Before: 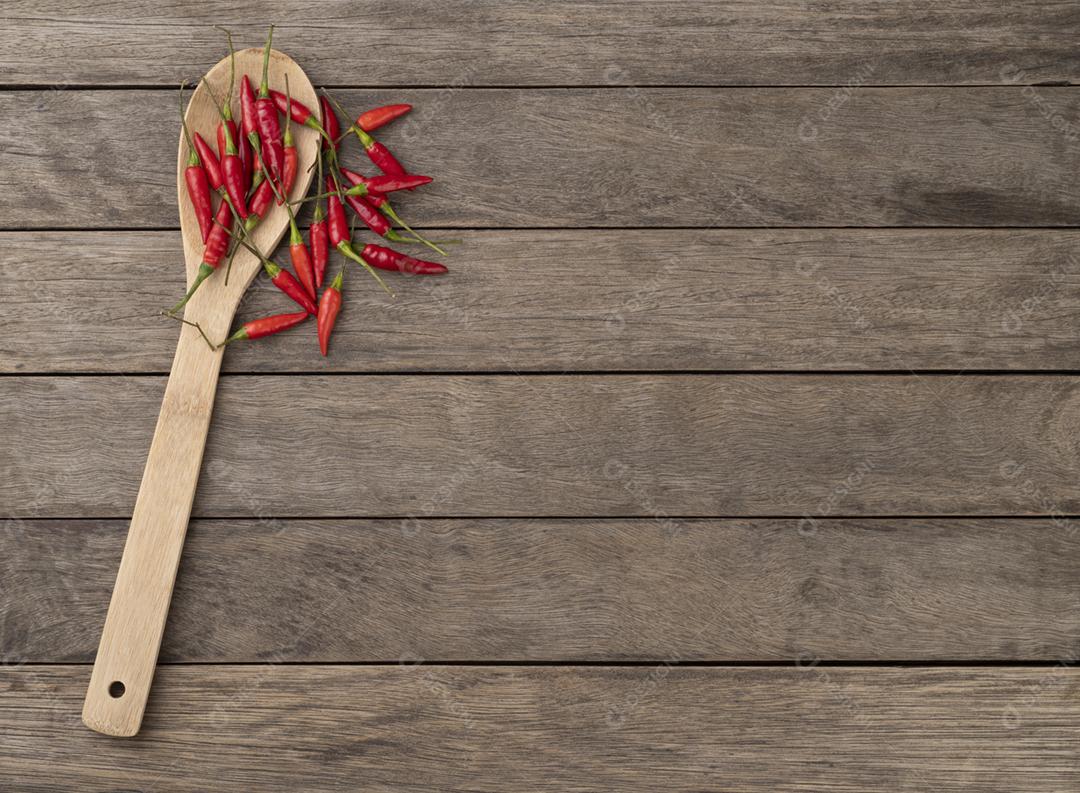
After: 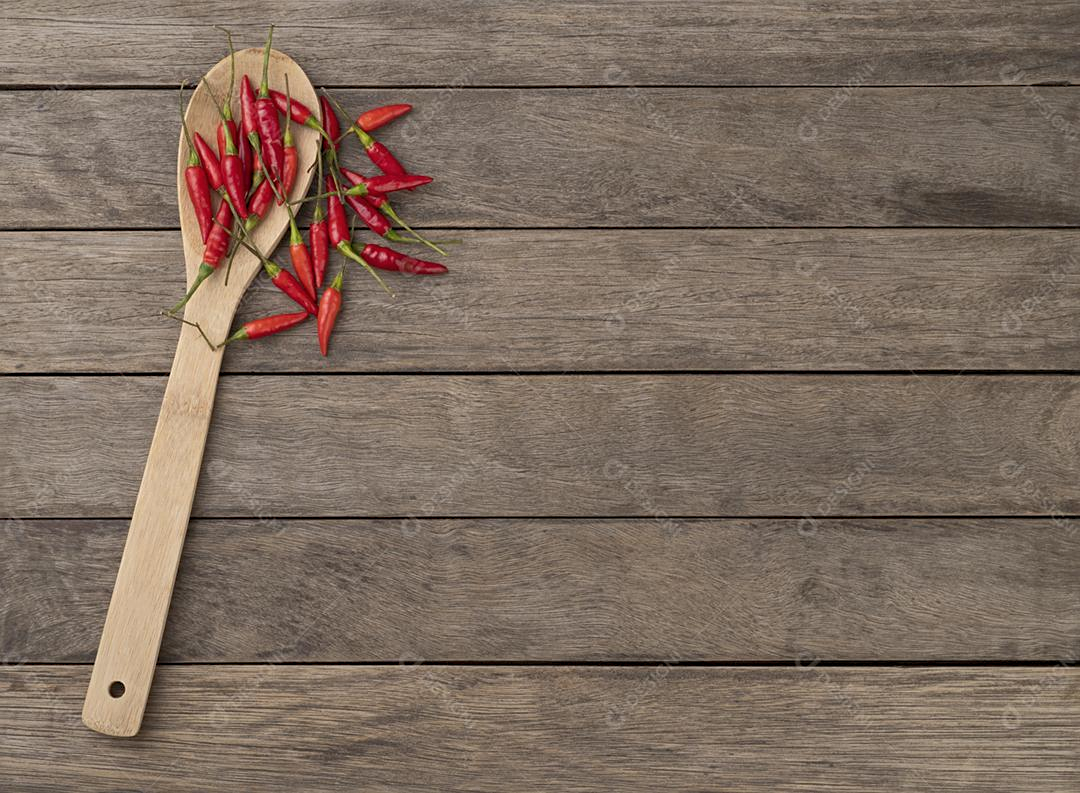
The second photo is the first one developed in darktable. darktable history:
shadows and highlights: on, module defaults
sharpen: amount 0.218
